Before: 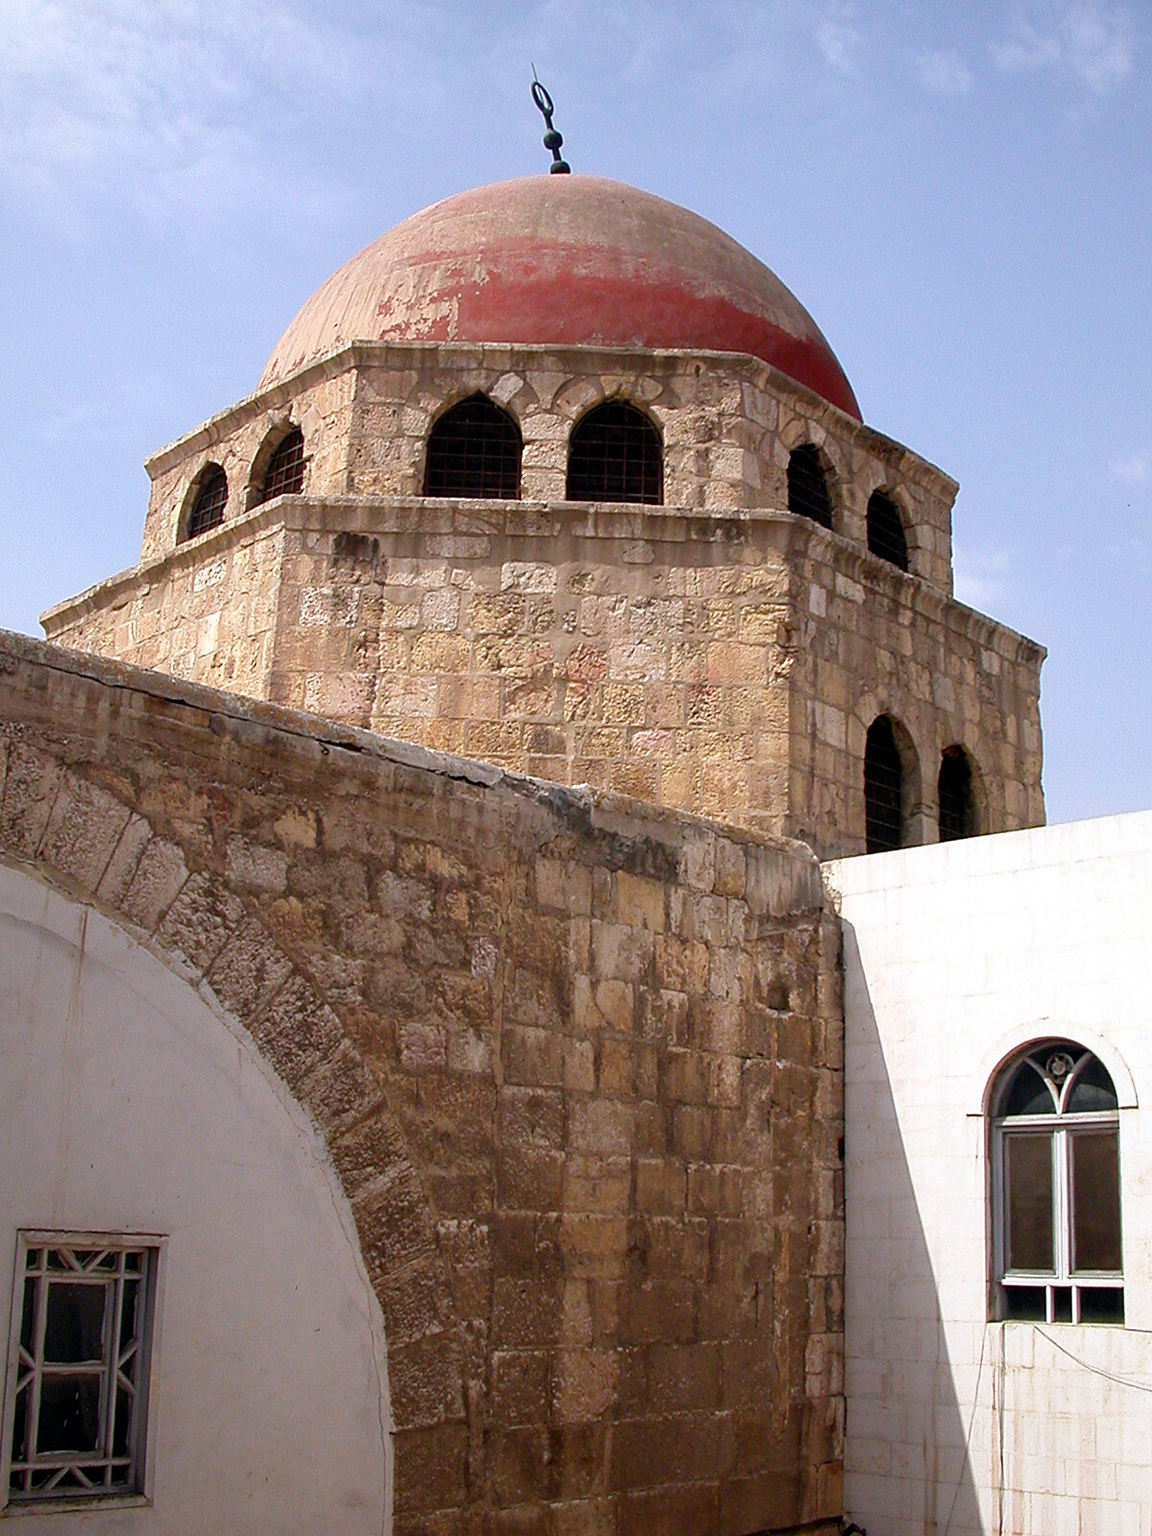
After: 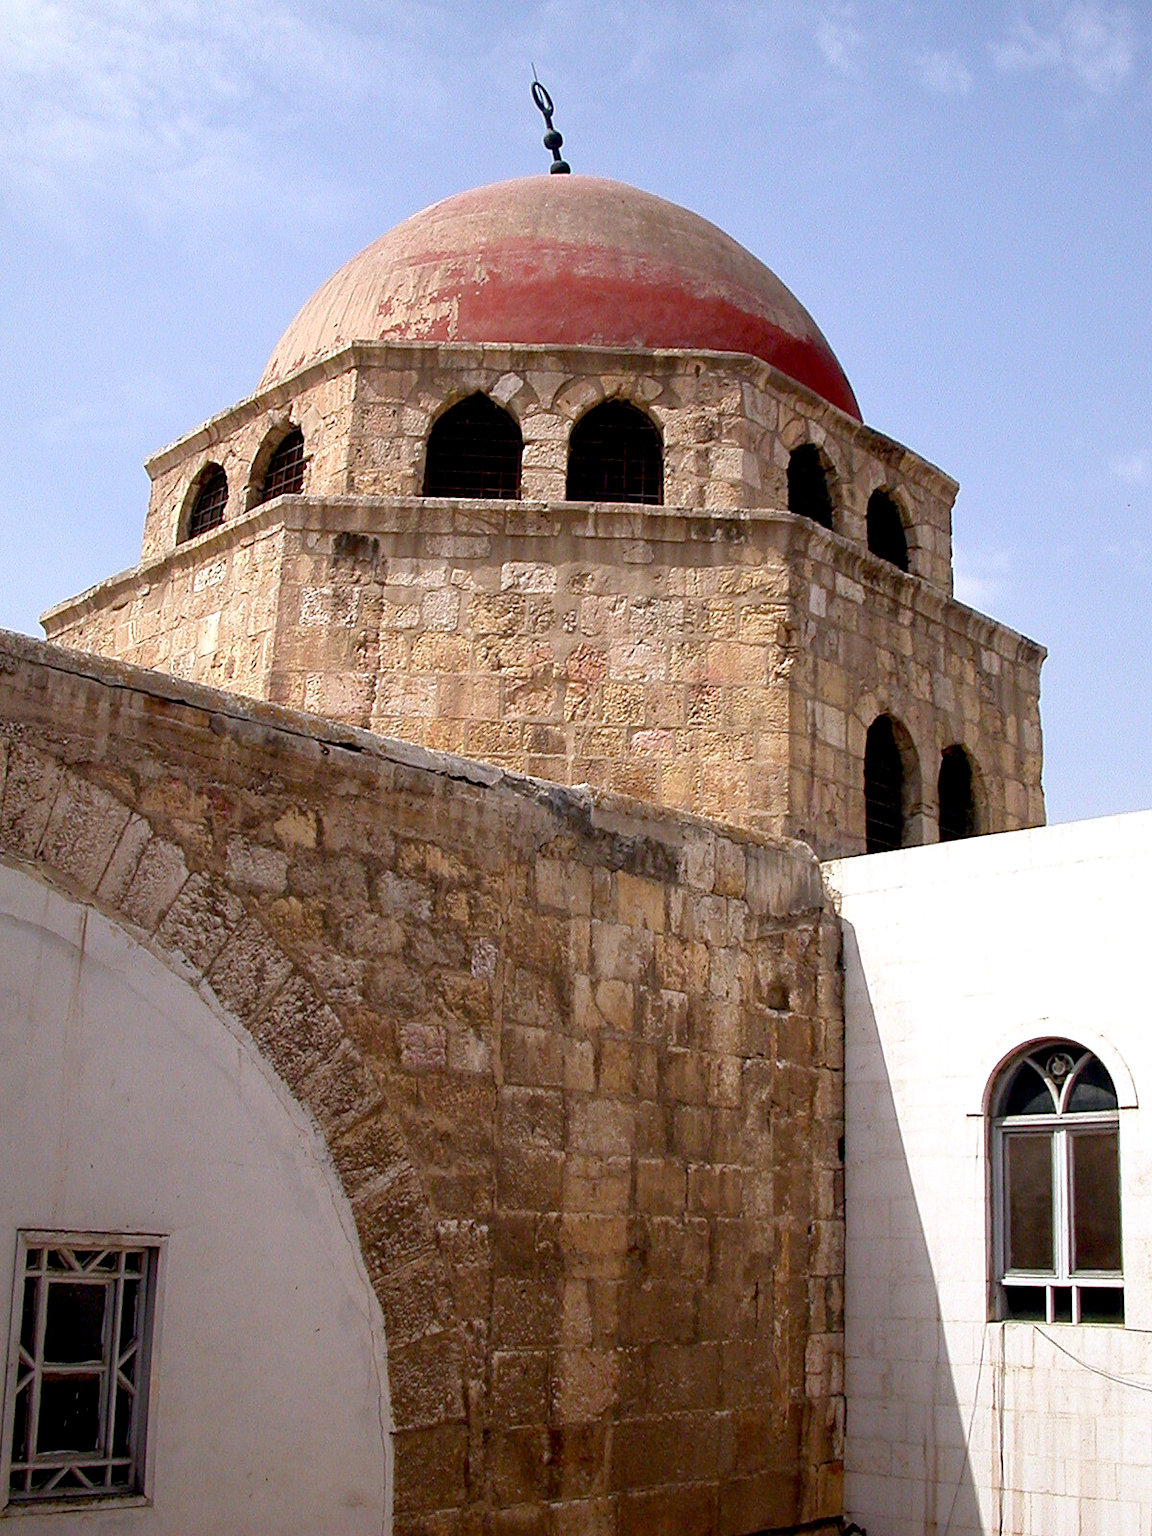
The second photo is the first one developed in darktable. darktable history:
tone equalizer: on, module defaults
exposure: black level correction 0.007, exposure 0.093 EV, compensate highlight preservation false
